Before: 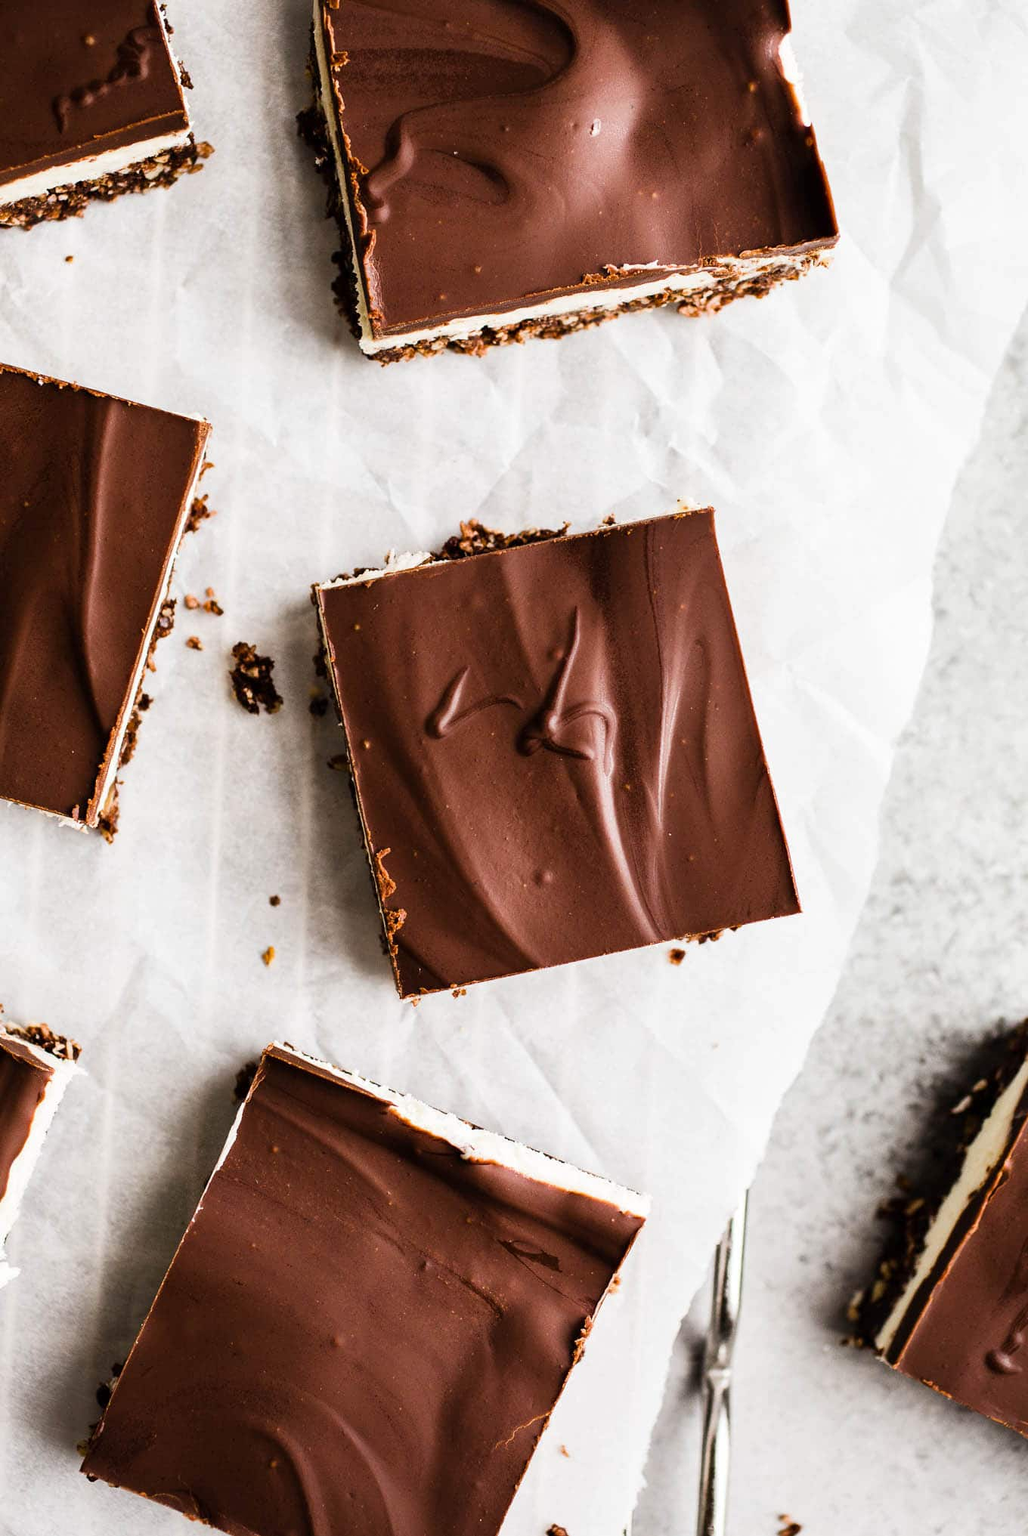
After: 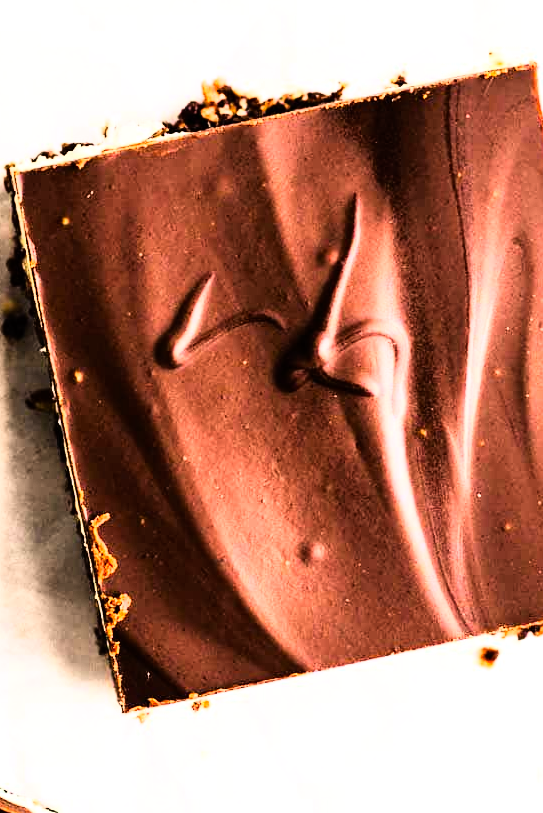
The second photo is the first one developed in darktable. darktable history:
rgb curve: curves: ch0 [(0, 0) (0.21, 0.15) (0.24, 0.21) (0.5, 0.75) (0.75, 0.96) (0.89, 0.99) (1, 1)]; ch1 [(0, 0.02) (0.21, 0.13) (0.25, 0.2) (0.5, 0.67) (0.75, 0.9) (0.89, 0.97) (1, 1)]; ch2 [(0, 0.02) (0.21, 0.13) (0.25, 0.2) (0.5, 0.67) (0.75, 0.9) (0.89, 0.97) (1, 1)], compensate middle gray true
contrast brightness saturation: saturation 0.18
crop: left 30%, top 30%, right 30%, bottom 30%
exposure: black level correction 0, exposure 0.5 EV, compensate highlight preservation false
